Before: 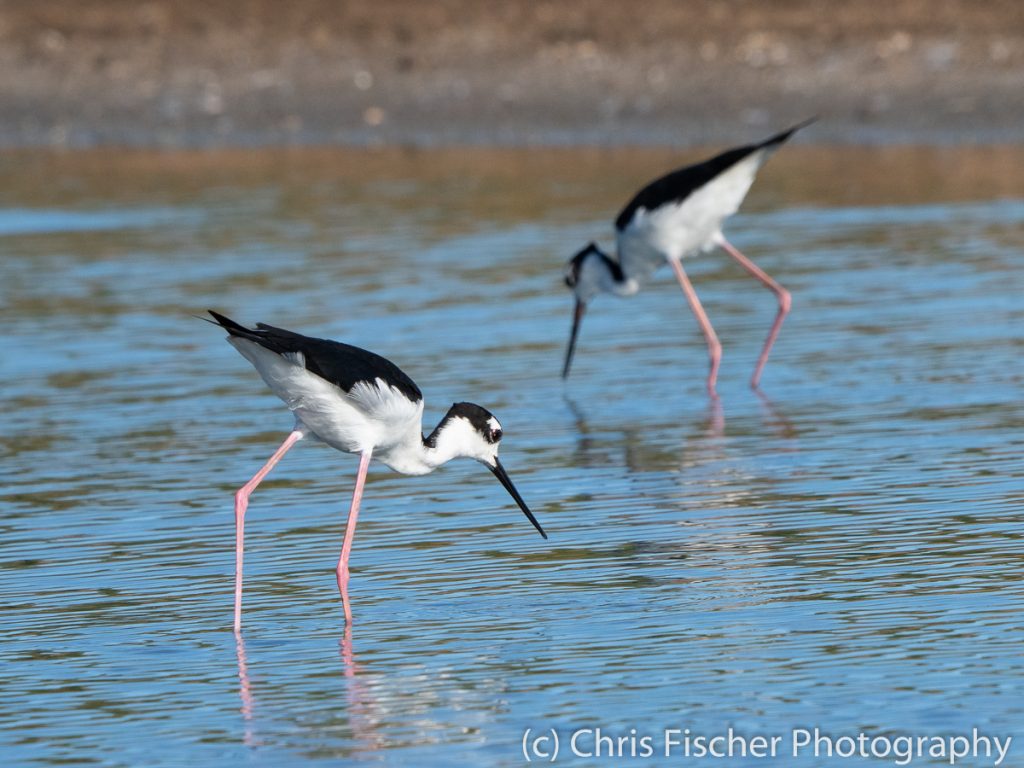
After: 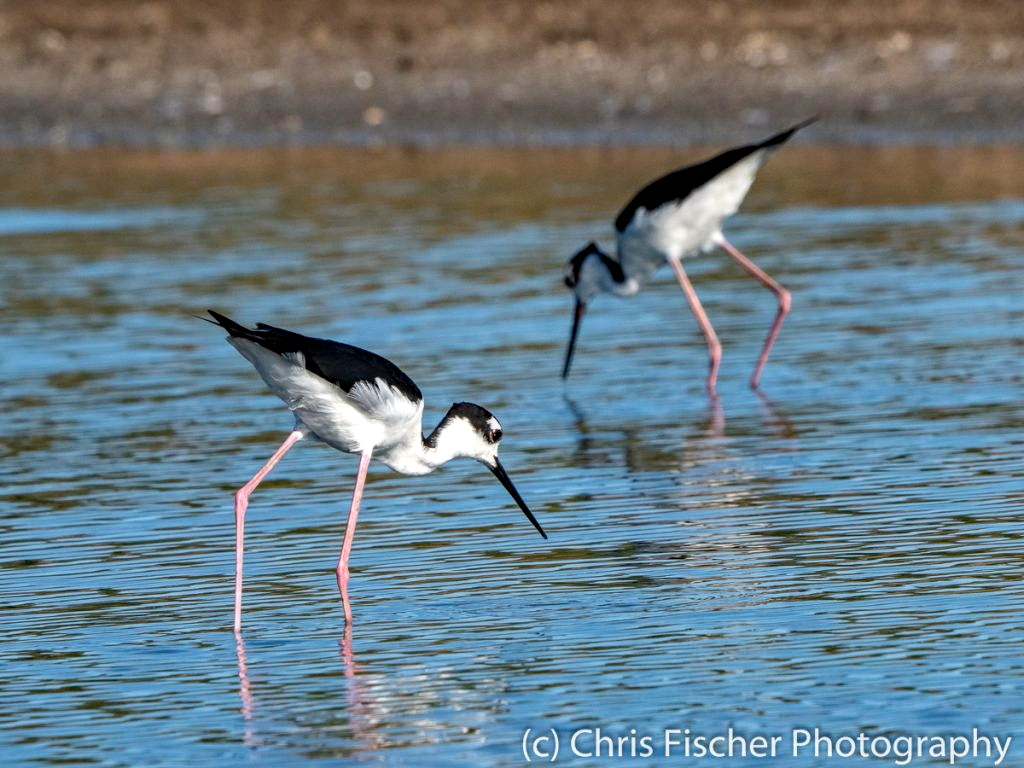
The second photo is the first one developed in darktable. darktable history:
haze removal: strength 0.29, distance 0.252, compatibility mode true, adaptive false
shadows and highlights: low approximation 0.01, soften with gaussian
exposure: exposure -0.058 EV, compensate exposure bias true, compensate highlight preservation false
local contrast: highlights 62%, detail 143%, midtone range 0.433
